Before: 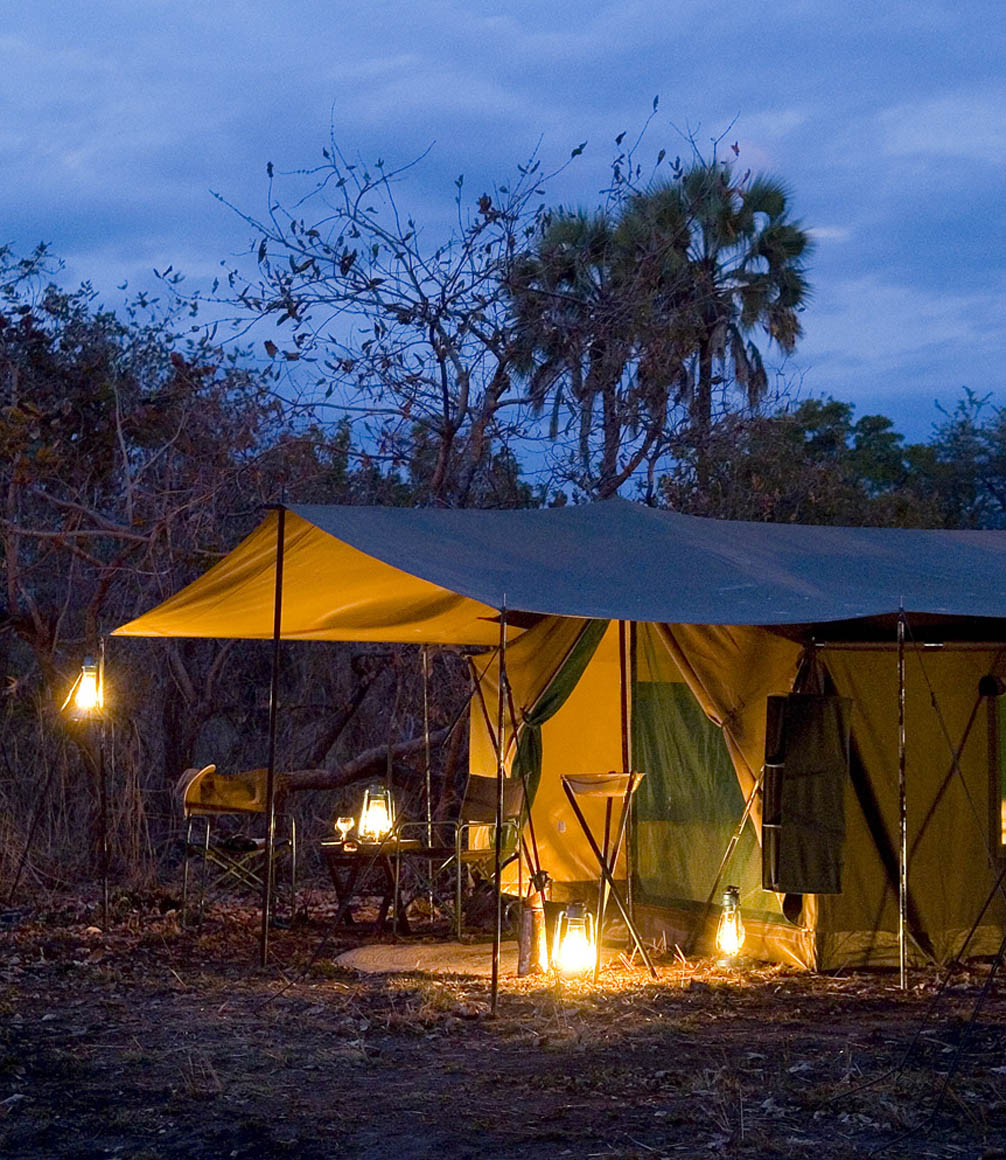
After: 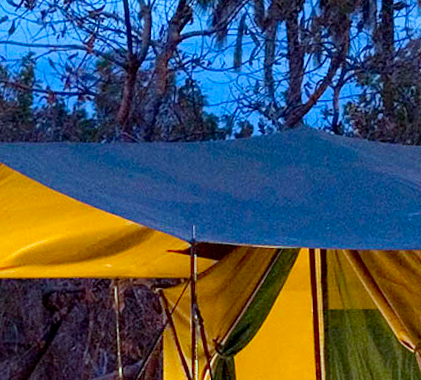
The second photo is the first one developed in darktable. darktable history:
crop: left 31.751%, top 32.172%, right 27.8%, bottom 35.83%
exposure: black level correction 0.001, exposure 0.5 EV, compensate exposure bias true, compensate highlight preservation false
color balance: mode lift, gamma, gain (sRGB), lift [0.997, 0.979, 1.021, 1.011], gamma [1, 1.084, 0.916, 0.998], gain [1, 0.87, 1.13, 1.101], contrast 4.55%, contrast fulcrum 38.24%, output saturation 104.09%
rotate and perspective: rotation -1.77°, lens shift (horizontal) 0.004, automatic cropping off
